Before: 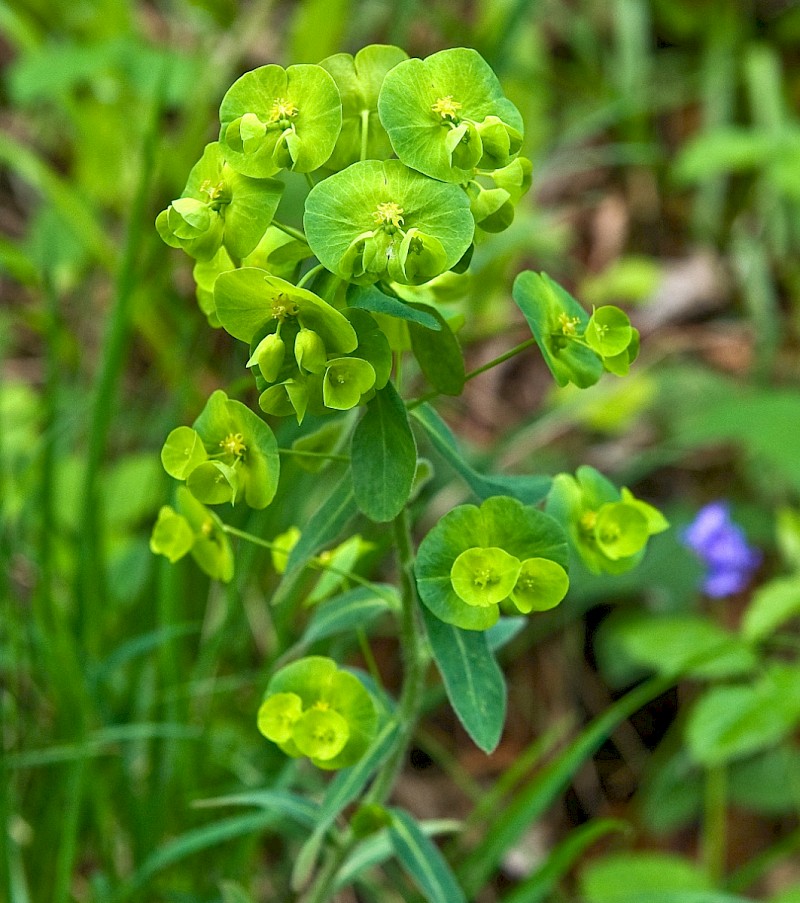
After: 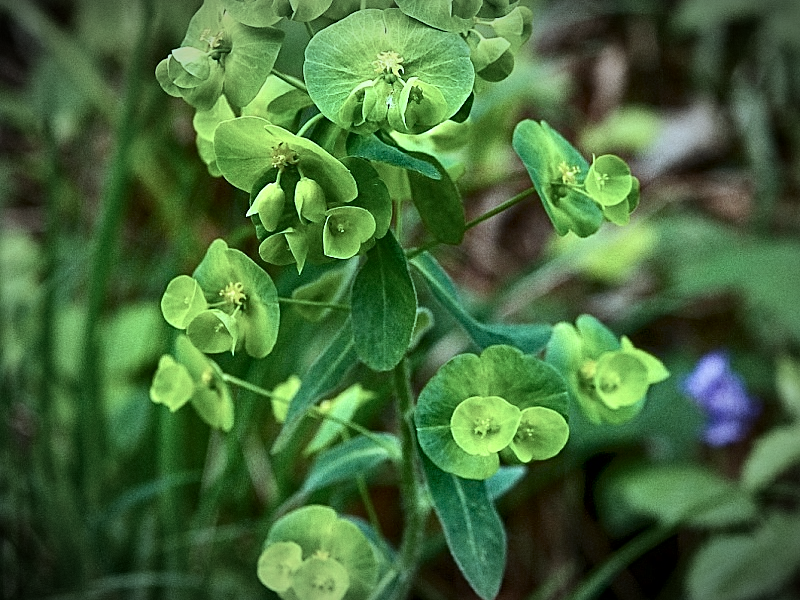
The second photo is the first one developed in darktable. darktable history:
exposure: exposure 0.081 EV, compensate highlight preservation false
sharpen: on, module defaults
vignetting: fall-off start 67.5%, fall-off radius 67.23%, brightness -0.813, automatic ratio true
contrast brightness saturation: contrast 0.2, brightness -0.11, saturation 0.1
crop: top 16.727%, bottom 16.727%
color correction: highlights a* -12.64, highlights b* -18.1, saturation 0.7
grain: coarseness 7.08 ISO, strength 21.67%, mid-tones bias 59.58%
